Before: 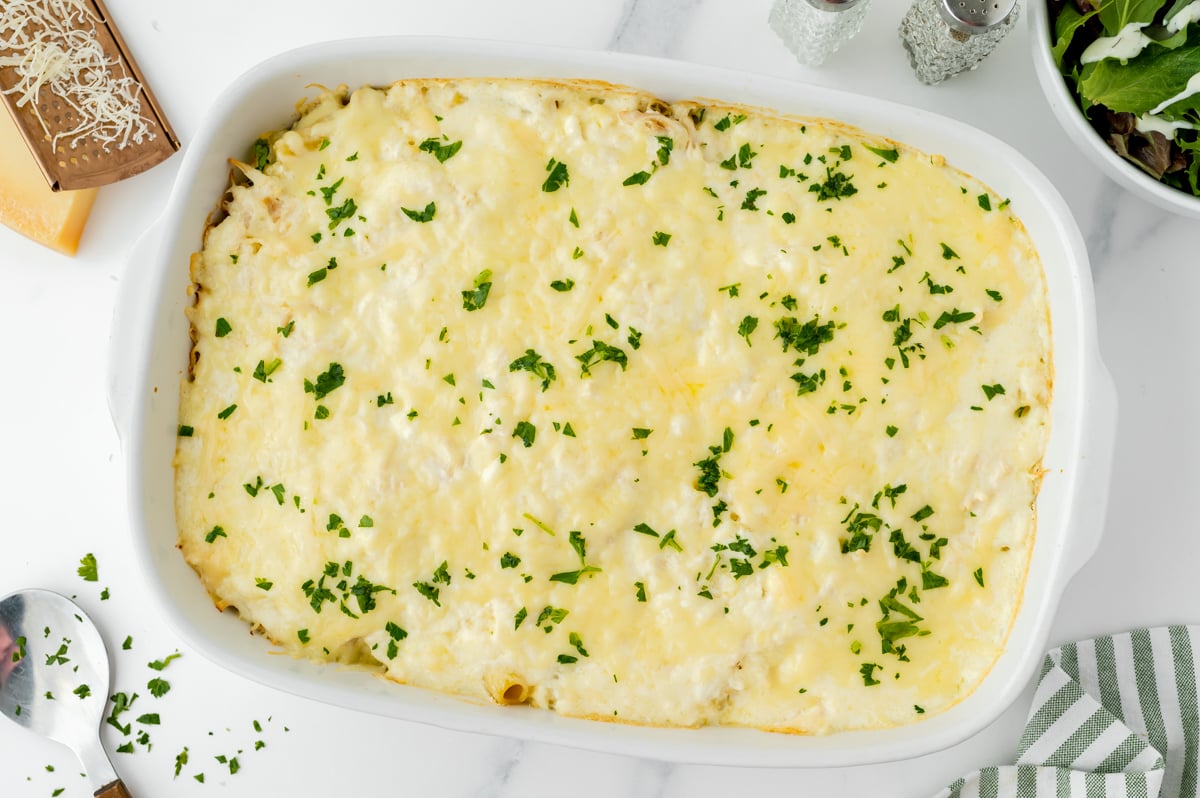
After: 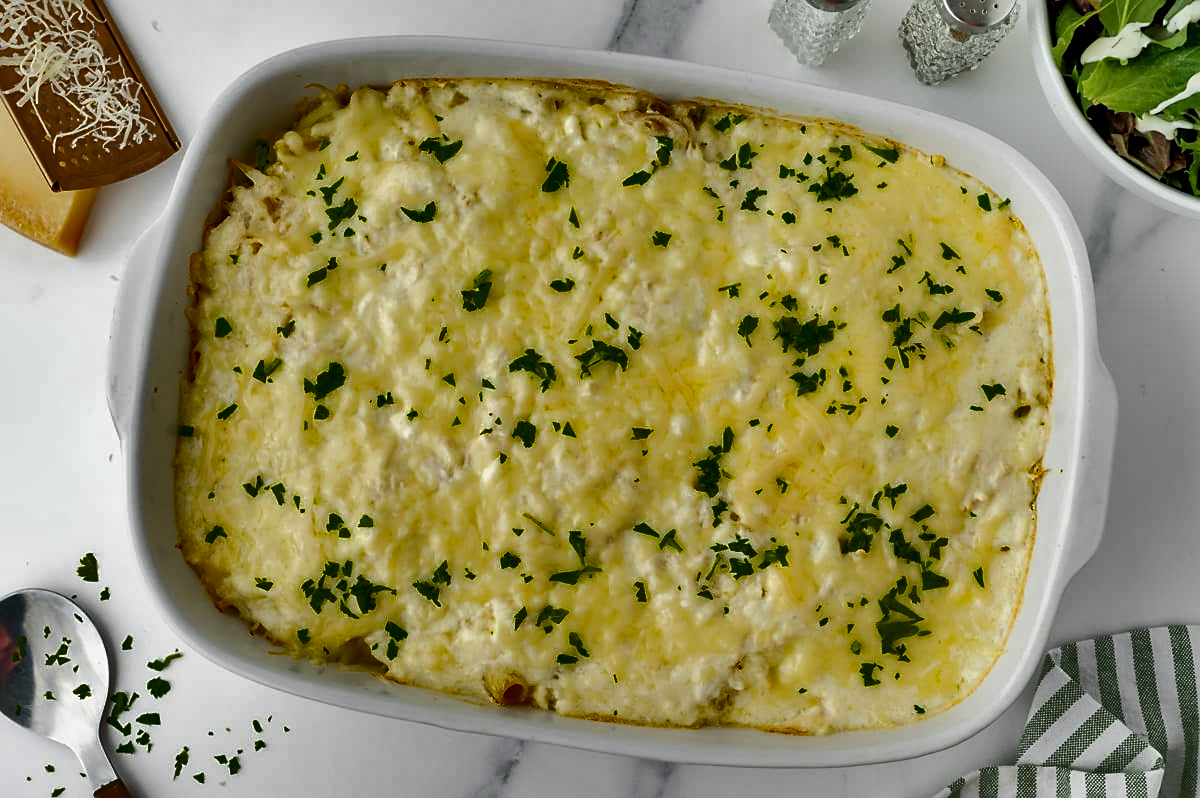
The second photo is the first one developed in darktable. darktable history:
shadows and highlights: shadows 20.82, highlights -82.23, soften with gaussian
sharpen: radius 1.915, amount 0.411, threshold 1.543
